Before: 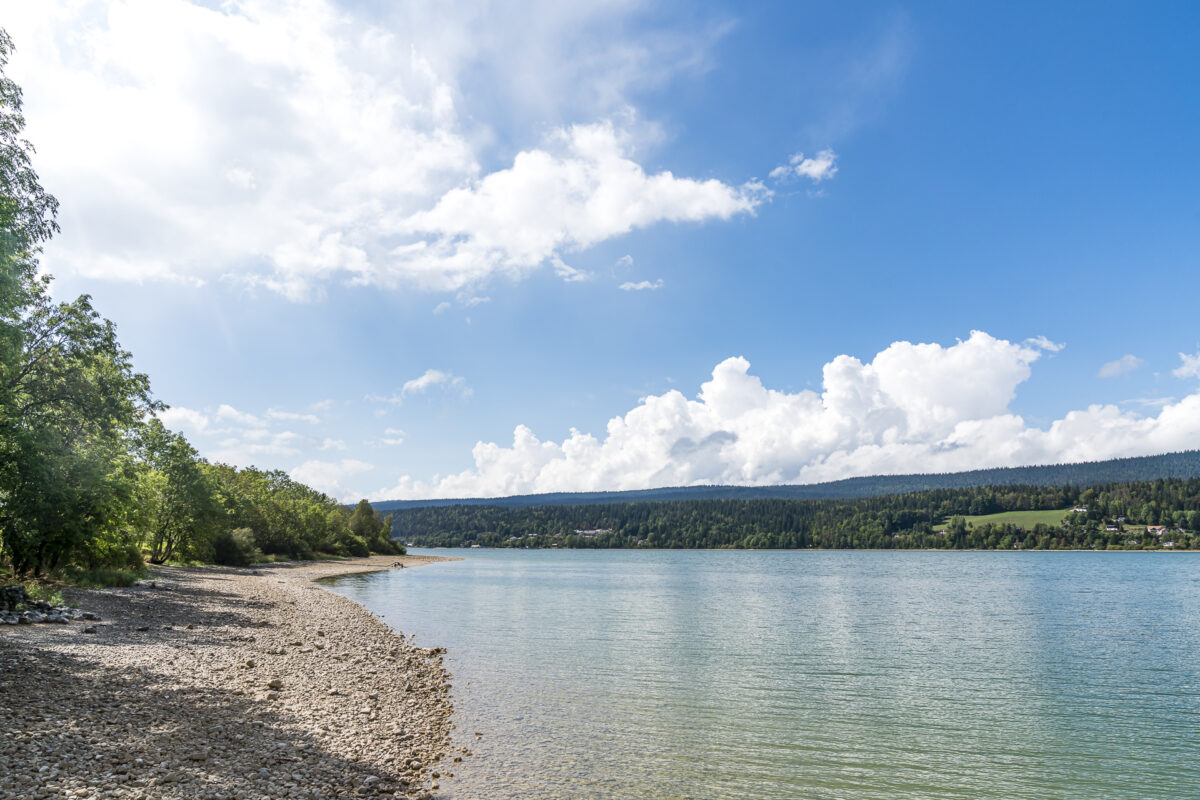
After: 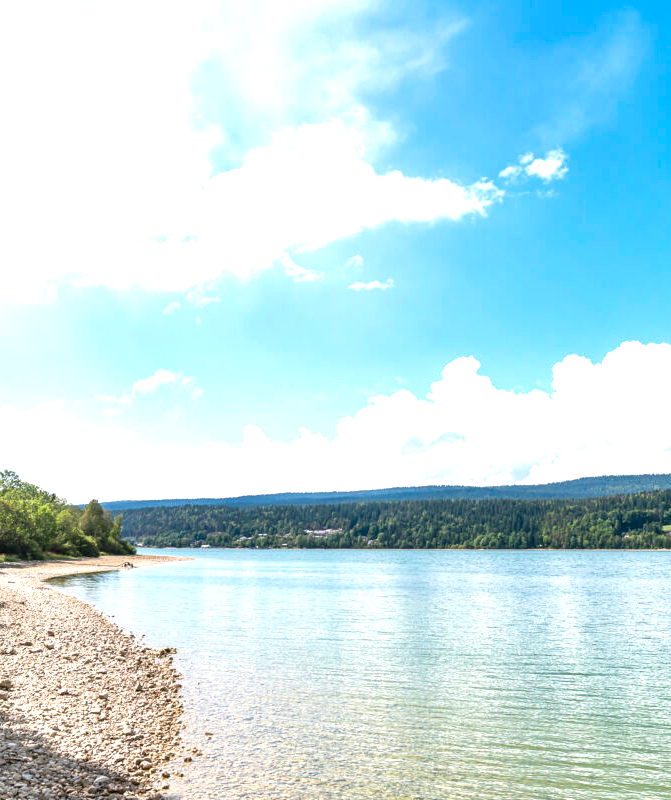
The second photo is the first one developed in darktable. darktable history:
crop and rotate: left 22.563%, right 21.472%
exposure: exposure 0.95 EV, compensate highlight preservation false
